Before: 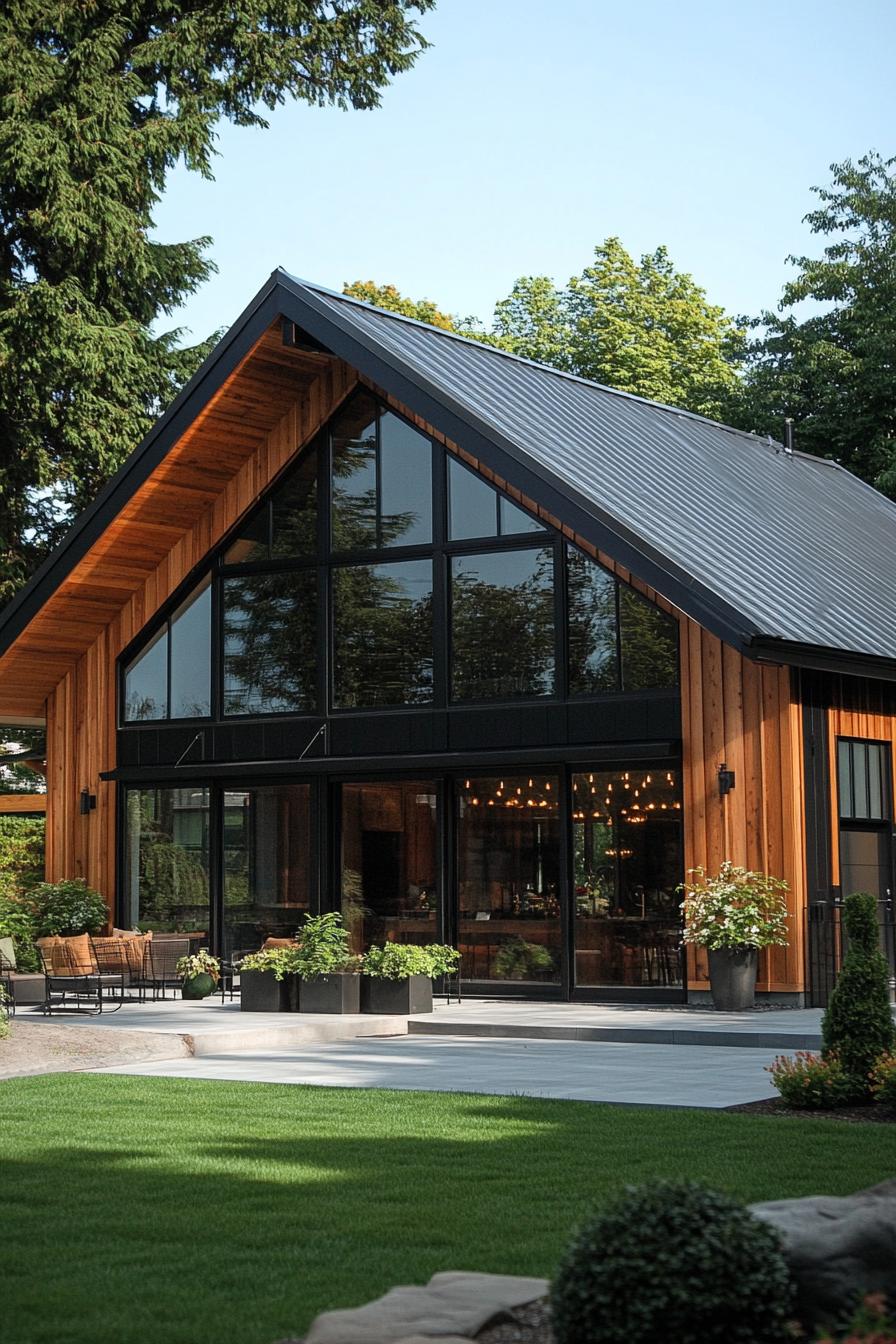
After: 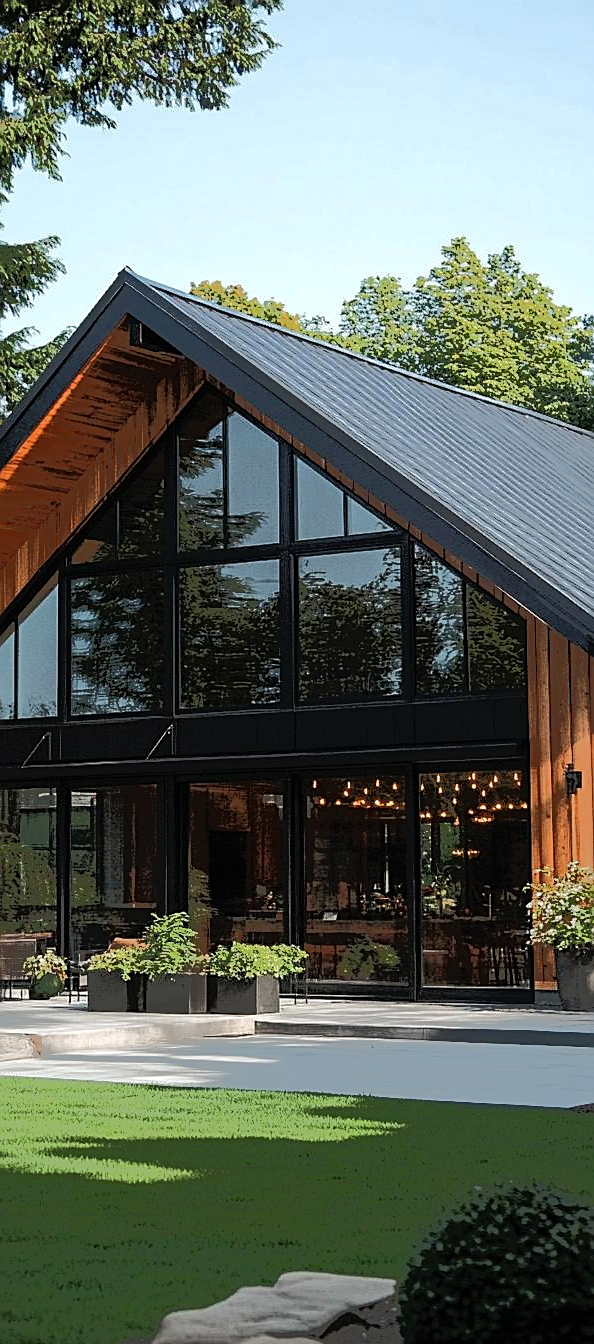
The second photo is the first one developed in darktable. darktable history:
tone equalizer: -7 EV -0.649 EV, -6 EV 1.01 EV, -5 EV -0.457 EV, -4 EV 0.395 EV, -3 EV 0.444 EV, -2 EV 0.124 EV, -1 EV -0.157 EV, +0 EV -0.41 EV, edges refinement/feathering 500, mask exposure compensation -1.57 EV, preserve details no
sharpen: amount 0.499
base curve: curves: ch0 [(0, 0) (0.303, 0.277) (1, 1)]
crop: left 17.104%, right 16.538%
